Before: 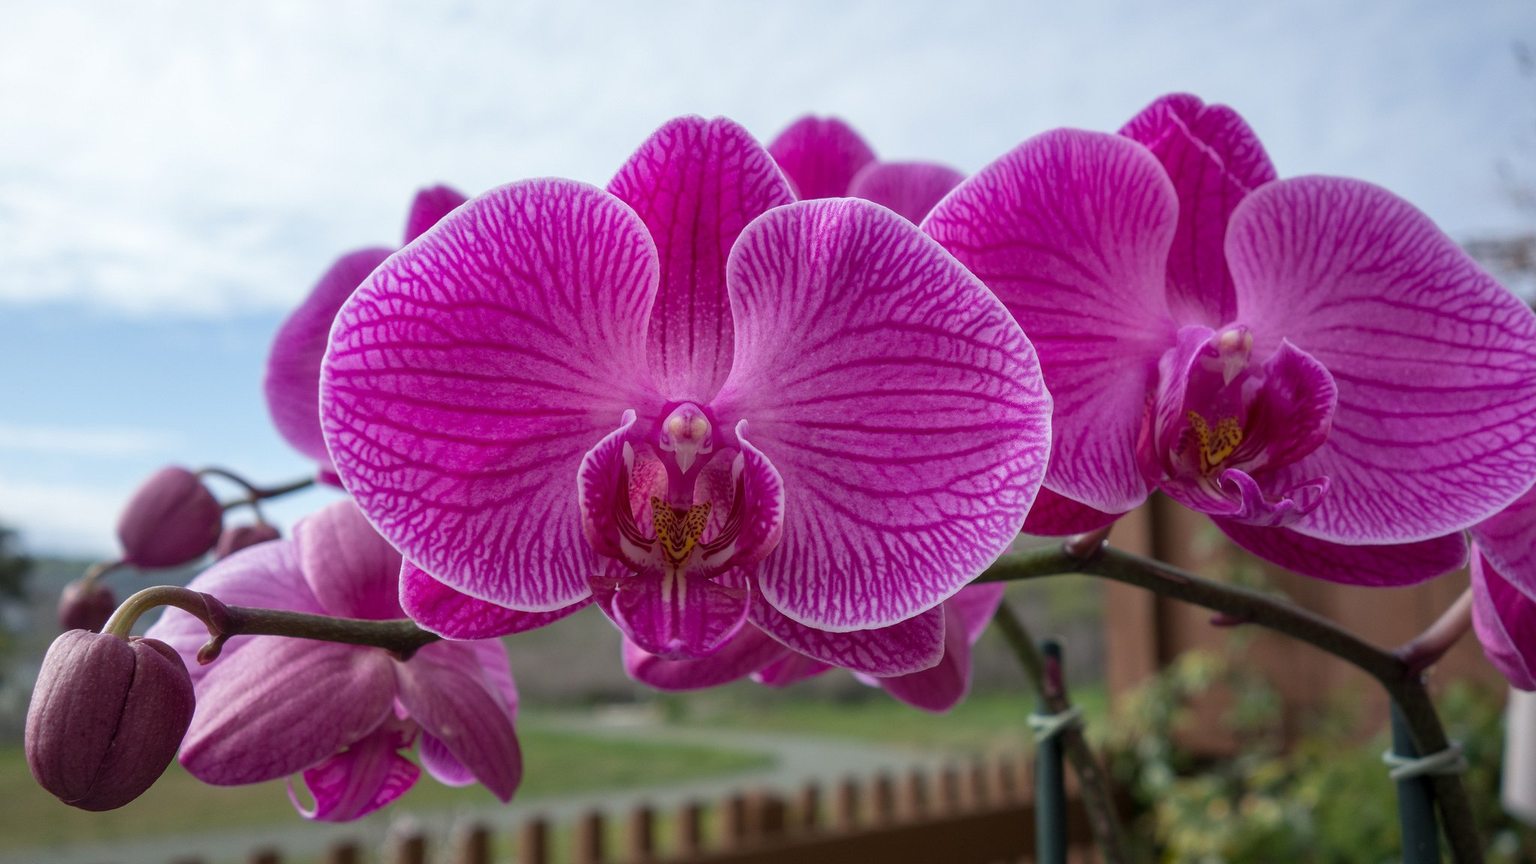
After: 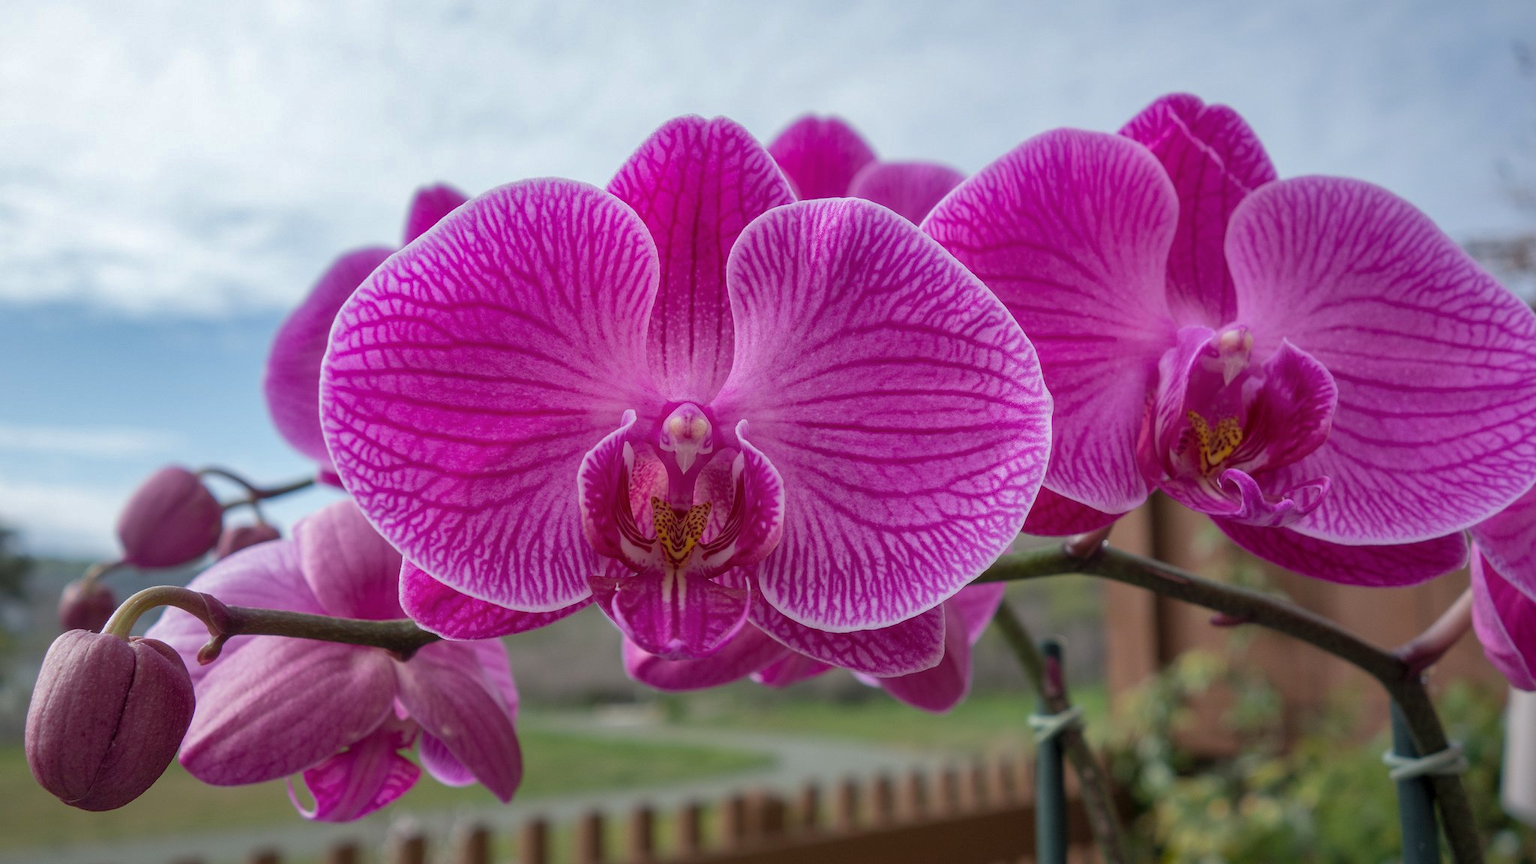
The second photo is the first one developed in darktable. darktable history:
shadows and highlights: on, module defaults
color zones: curves: ch0 [(0, 0.5) (0.143, 0.5) (0.286, 0.5) (0.429, 0.5) (0.571, 0.5) (0.714, 0.476) (0.857, 0.5) (1, 0.5)]; ch2 [(0, 0.5) (0.143, 0.5) (0.286, 0.5) (0.429, 0.5) (0.571, 0.5) (0.714, 0.487) (0.857, 0.5) (1, 0.5)]
